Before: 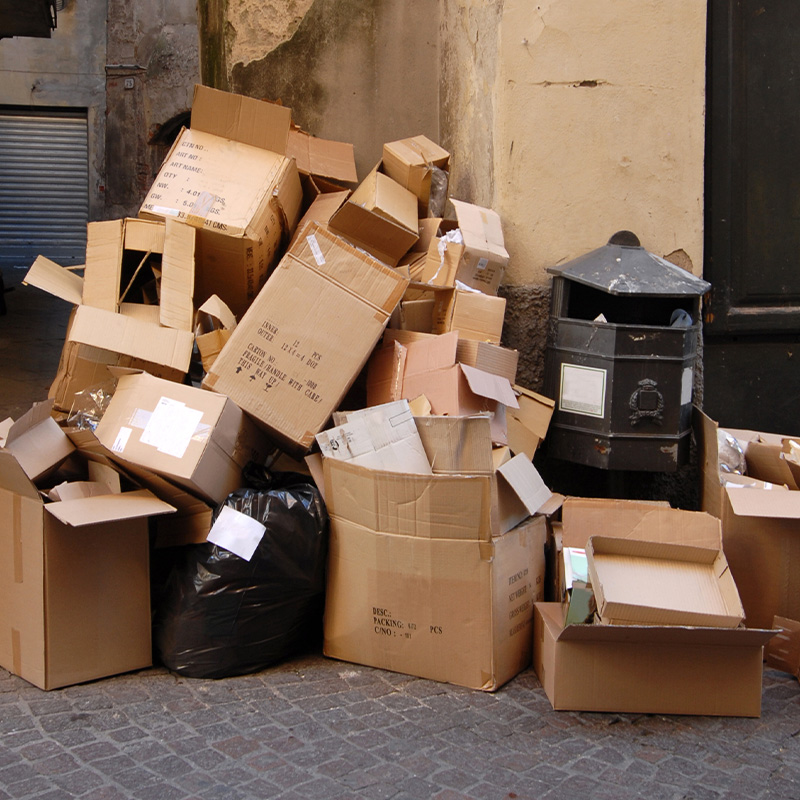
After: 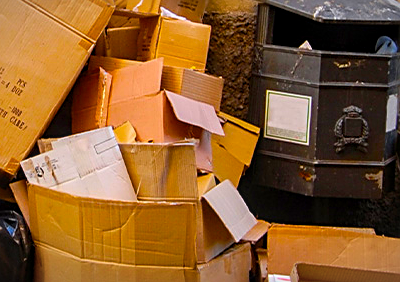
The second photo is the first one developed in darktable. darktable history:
crop: left 36.894%, top 34.224%, right 13.096%, bottom 30.476%
contrast brightness saturation: contrast 0.041, saturation 0.16
color balance rgb: shadows lift › chroma 0.885%, shadows lift › hue 111.06°, linear chroma grading › global chroma 9.815%, perceptual saturation grading › global saturation 36.238%, global vibrance 50.344%
vignetting: fall-off start 98.62%, fall-off radius 101.26%, brightness -0.514, saturation -0.52, center (-0.032, -0.041), width/height ratio 1.427, unbound false
exposure: compensate highlight preservation false
local contrast: on, module defaults
sharpen: on, module defaults
